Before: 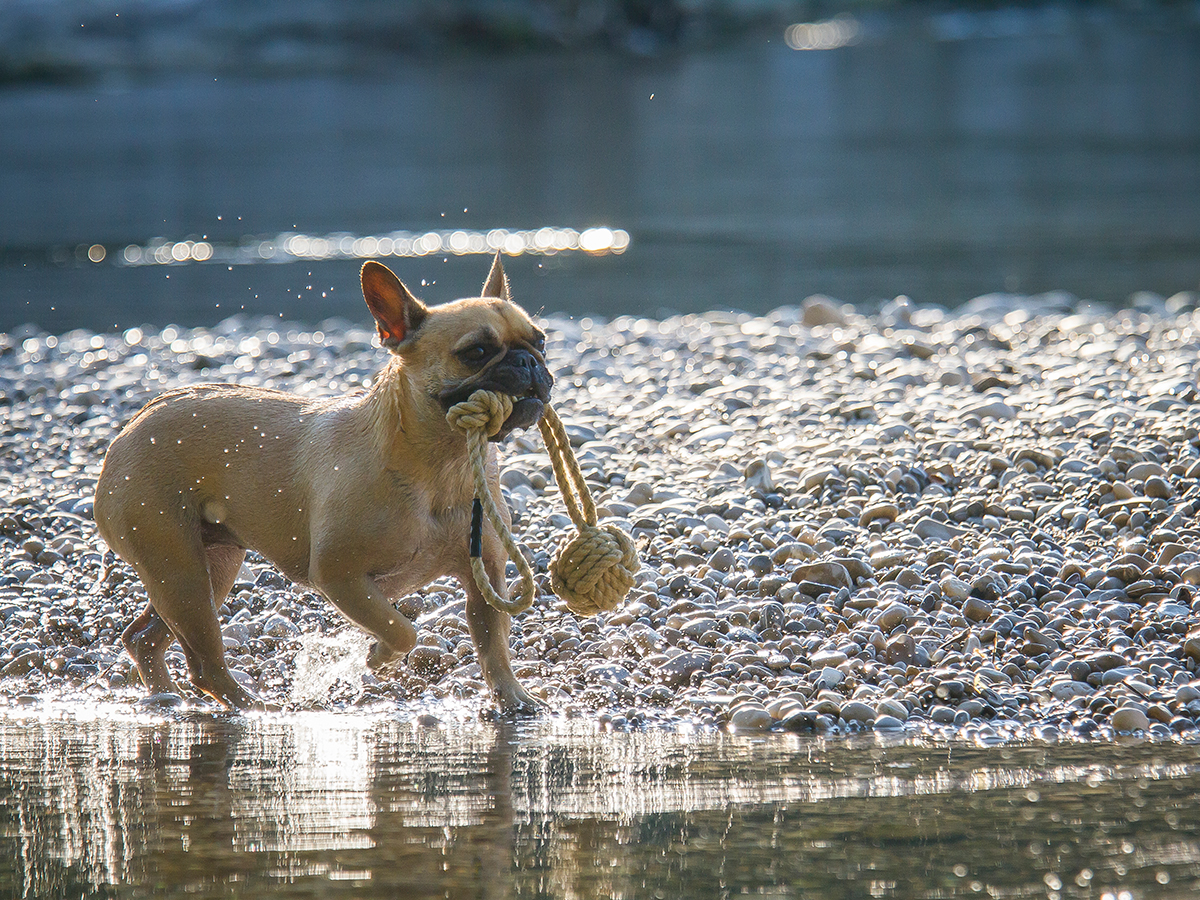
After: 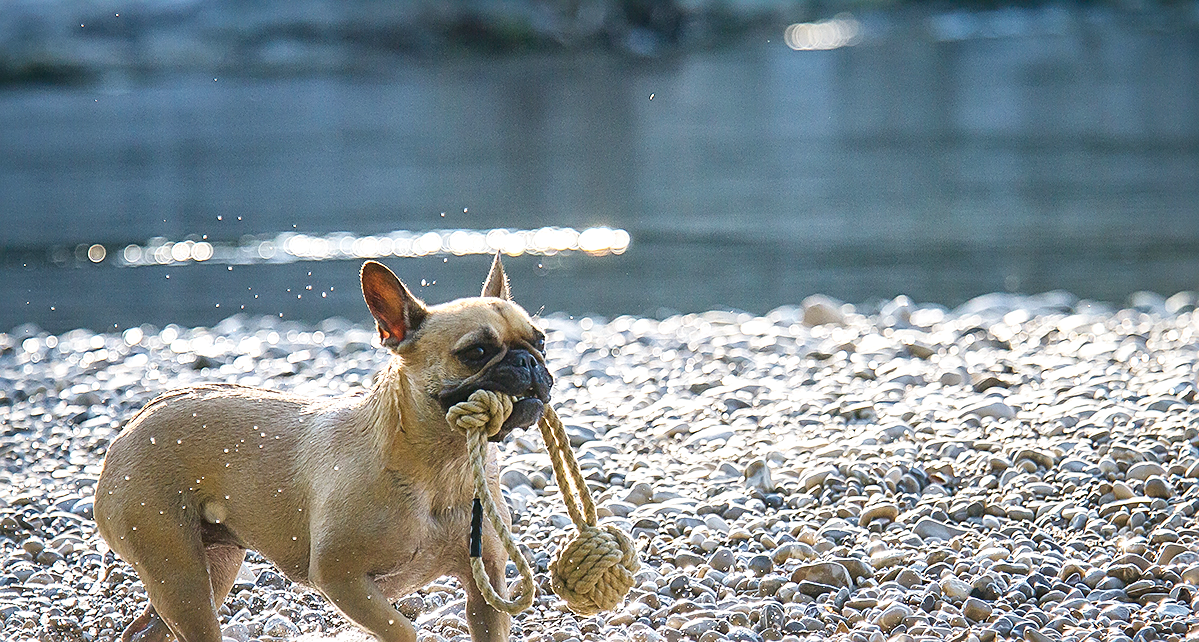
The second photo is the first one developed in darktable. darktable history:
sharpen: on, module defaults
crop: bottom 28.576%
local contrast: mode bilateral grid, contrast 25, coarseness 60, detail 151%, midtone range 0.2
base curve: curves: ch0 [(0, 0) (0.204, 0.334) (0.55, 0.733) (1, 1)], preserve colors none
